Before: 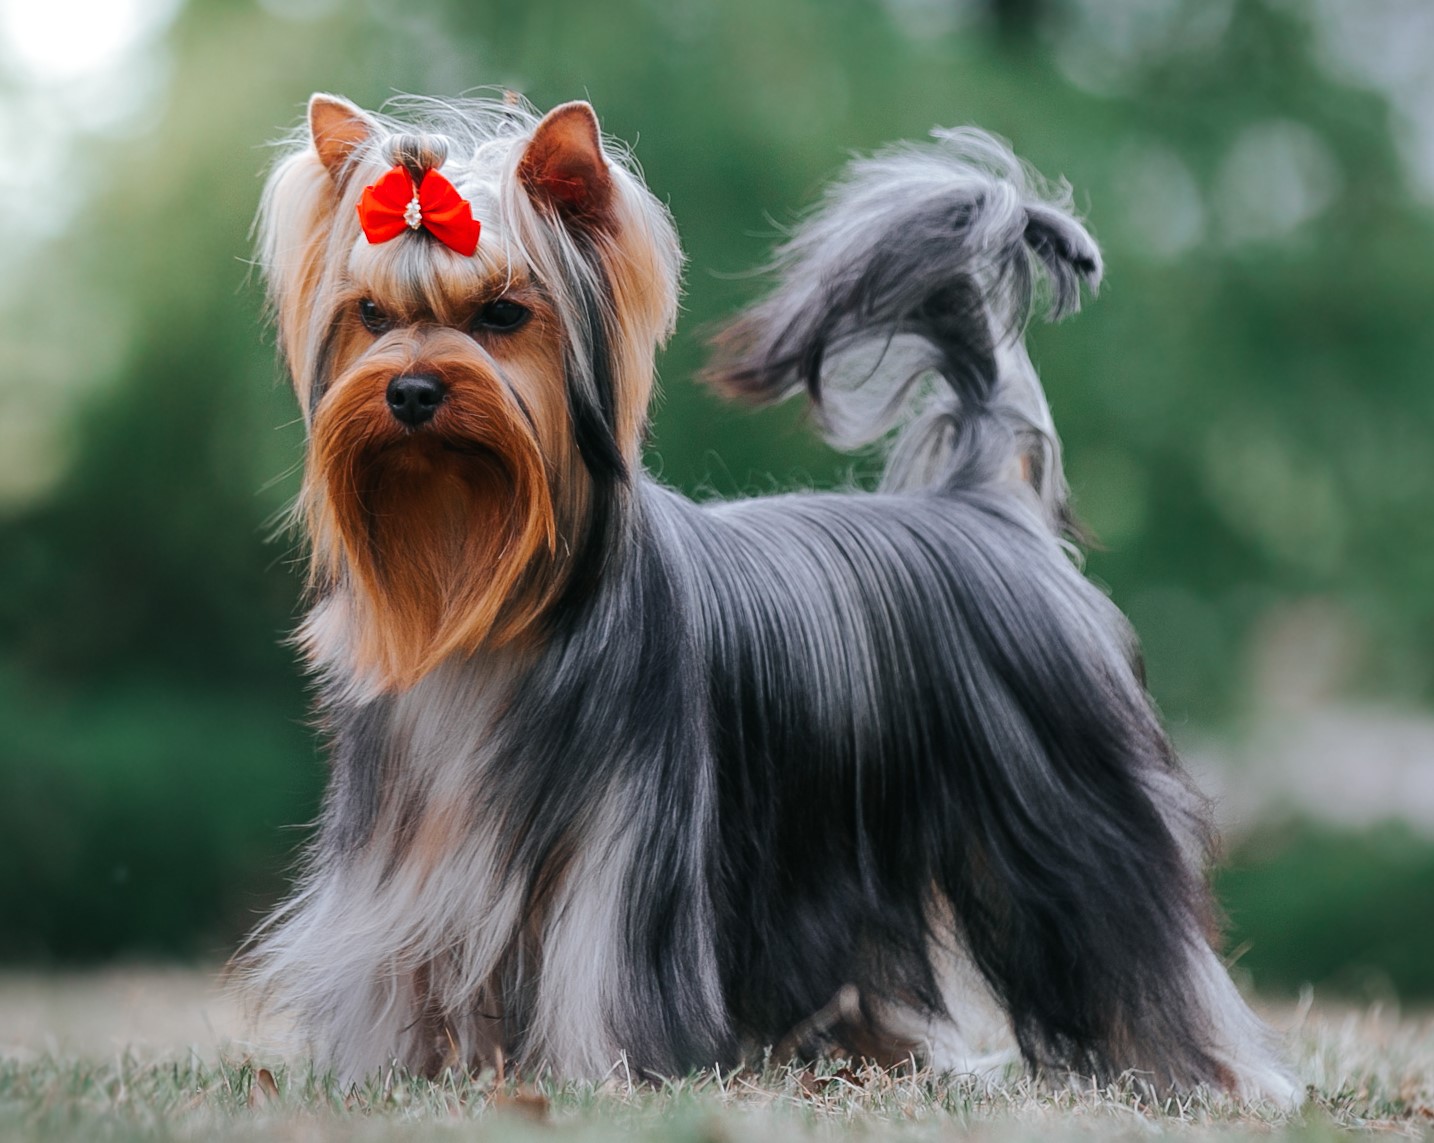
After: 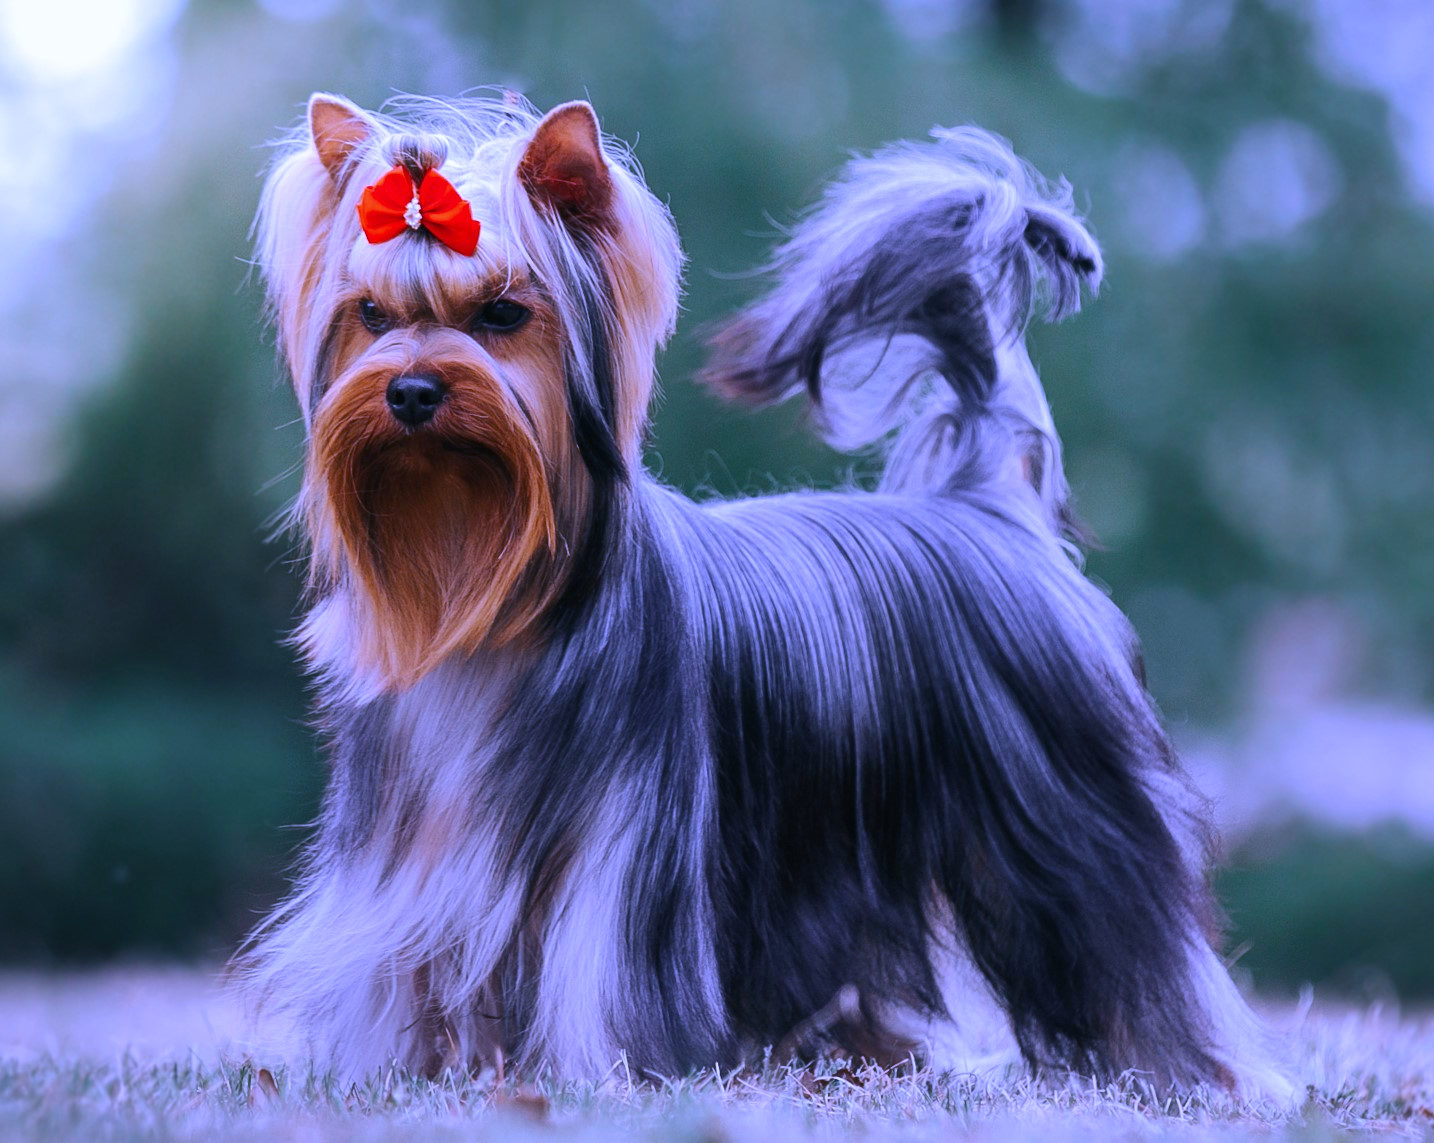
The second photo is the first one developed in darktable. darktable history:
white balance: red 0.98, blue 1.61
exposure: exposure -0.04 EV, compensate highlight preservation false
